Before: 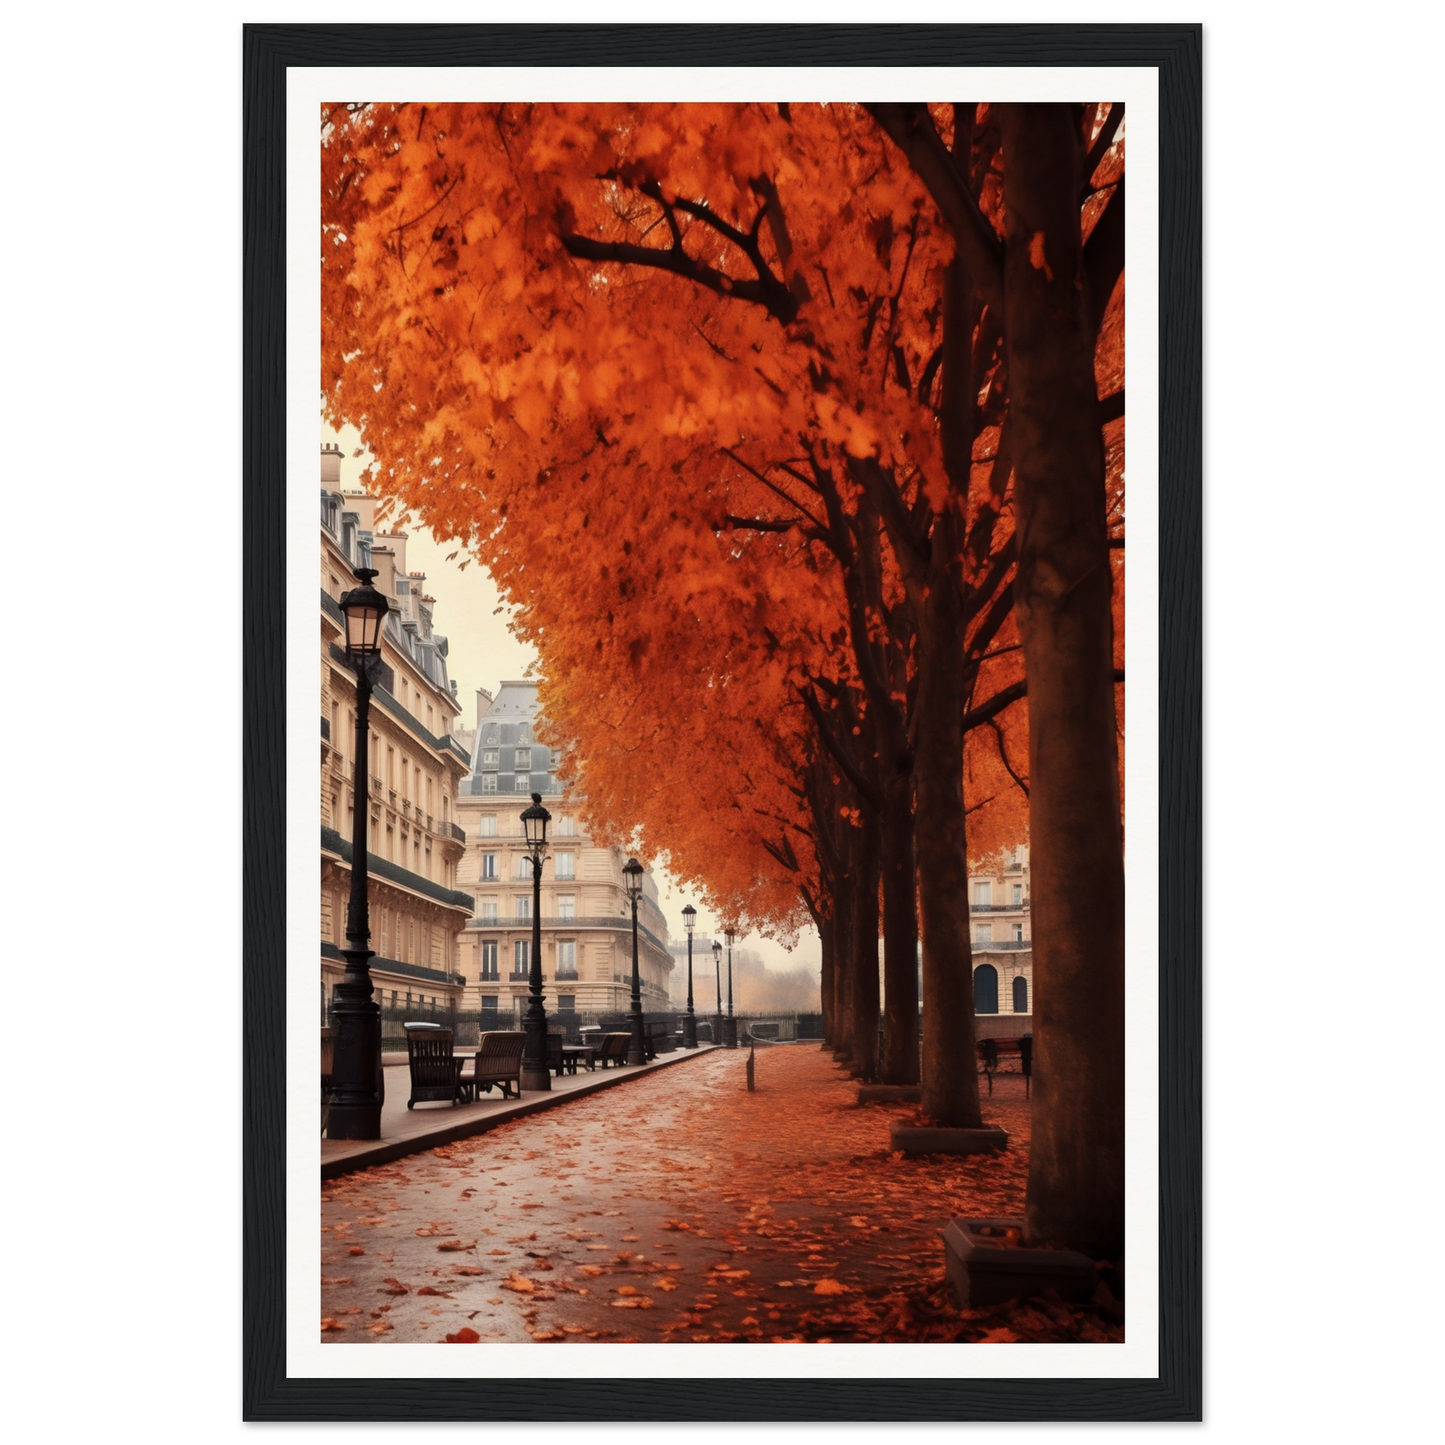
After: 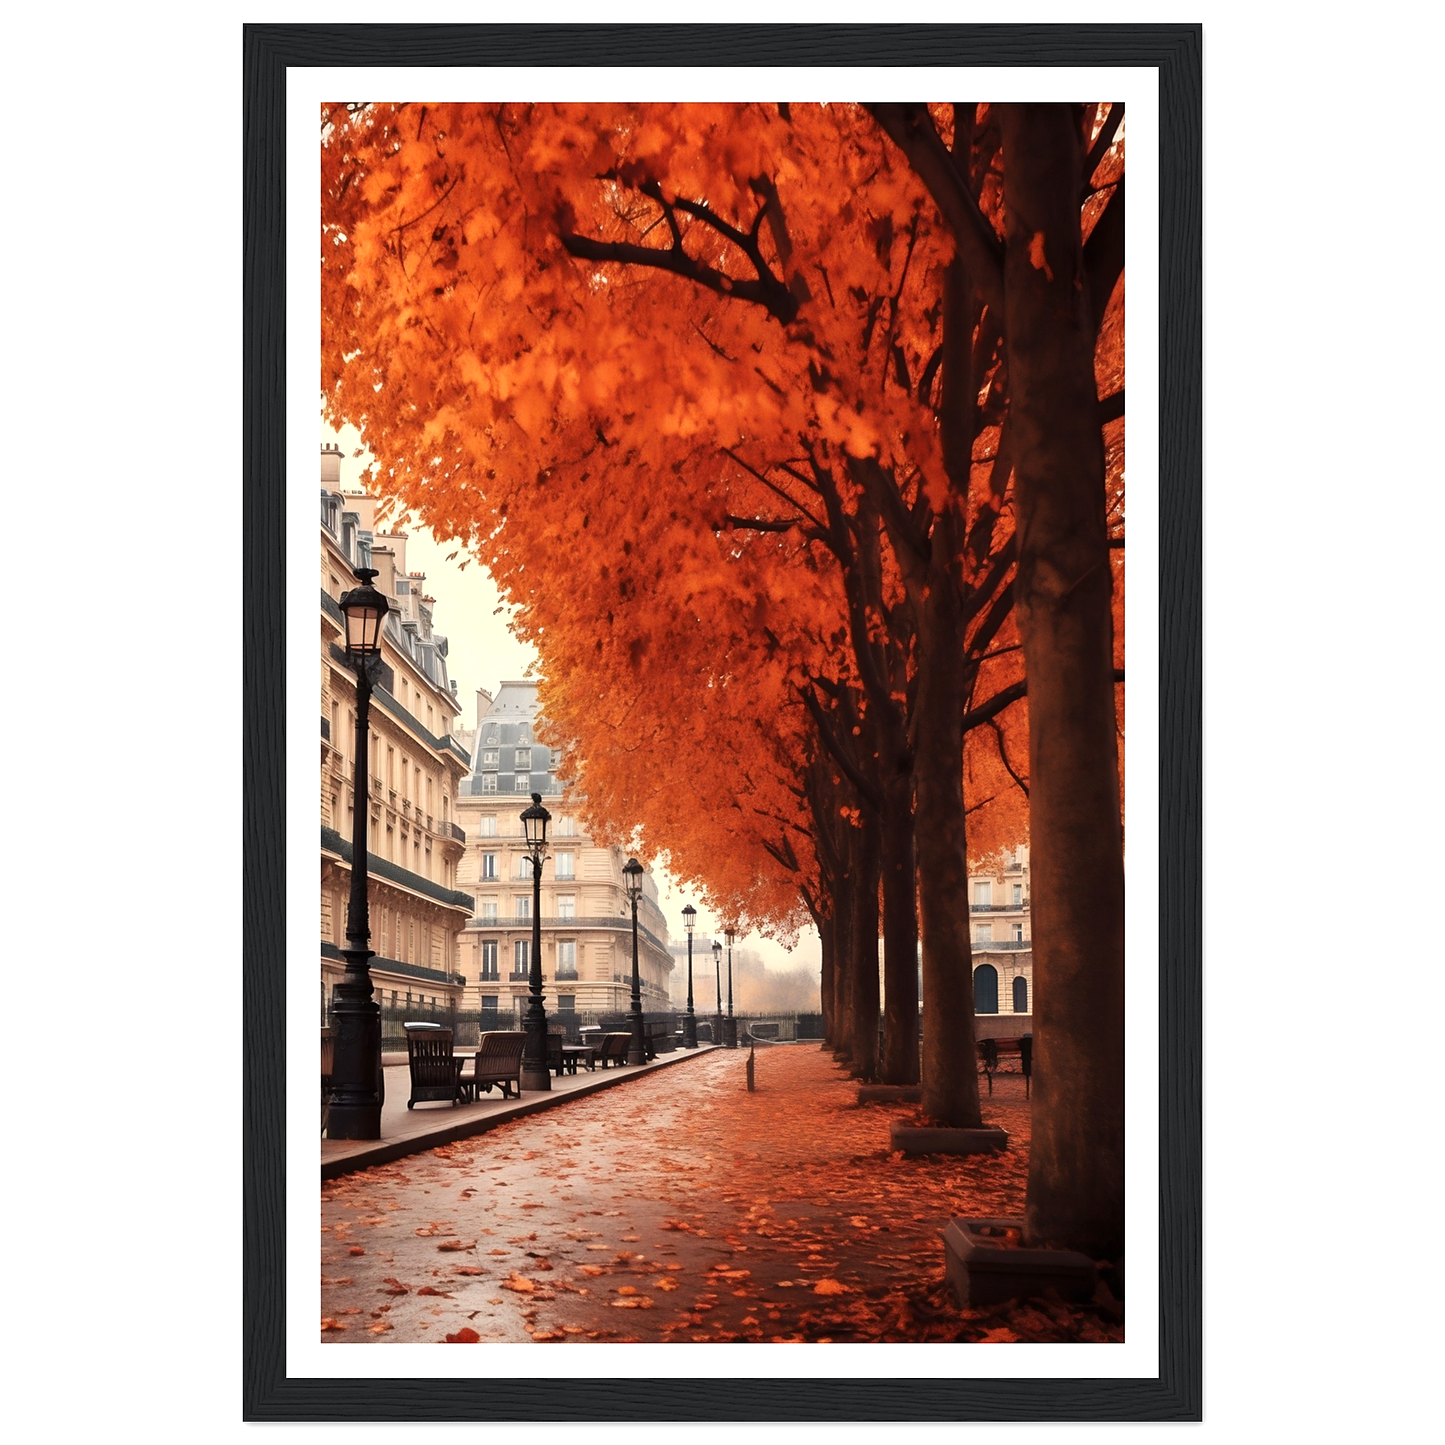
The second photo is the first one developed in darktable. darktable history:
exposure: exposure 0.367 EV, compensate highlight preservation false
sharpen: radius 0.969, amount 0.604
